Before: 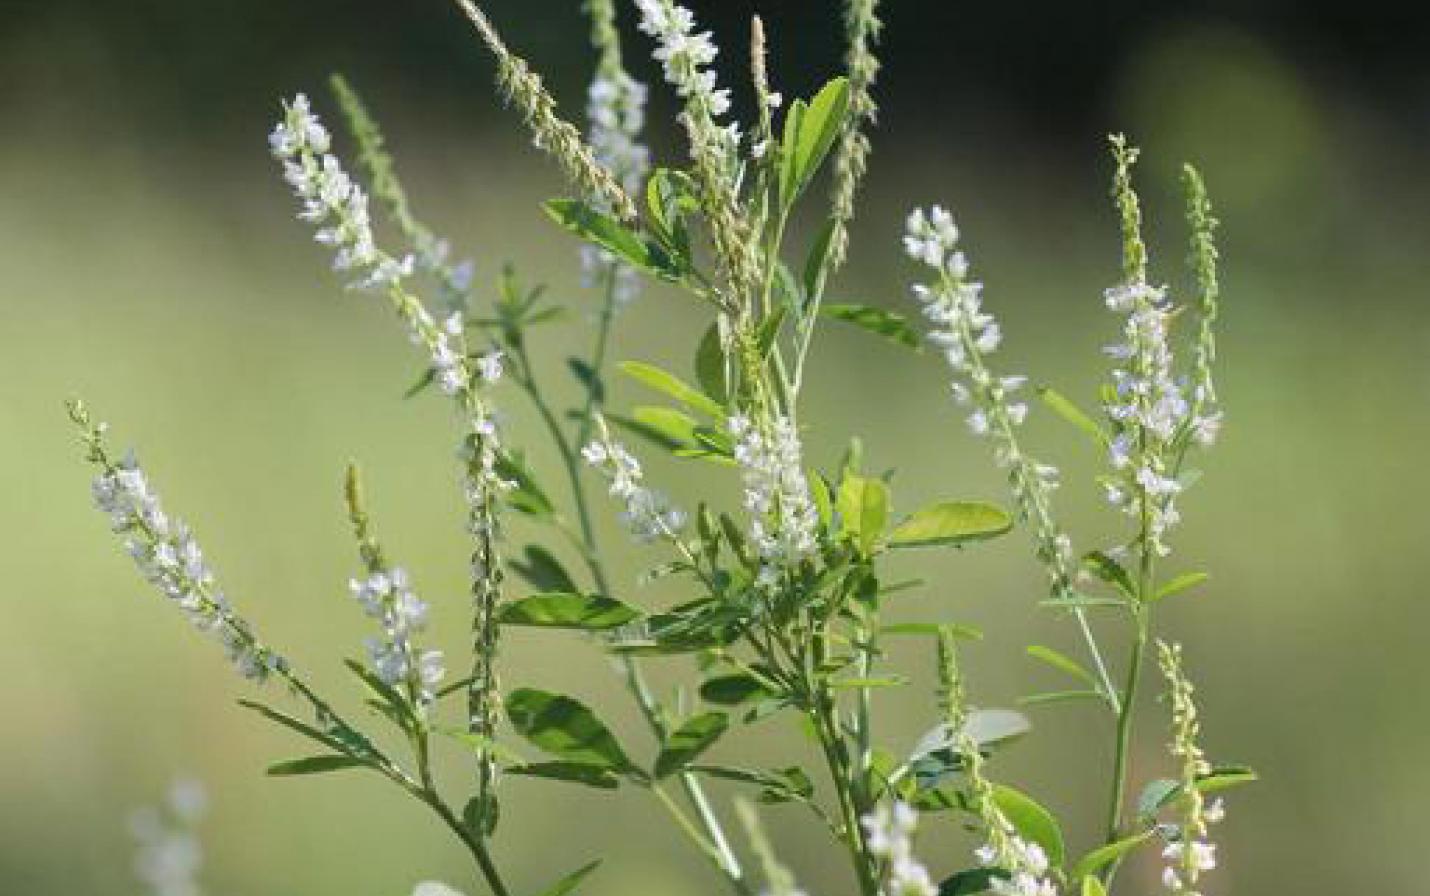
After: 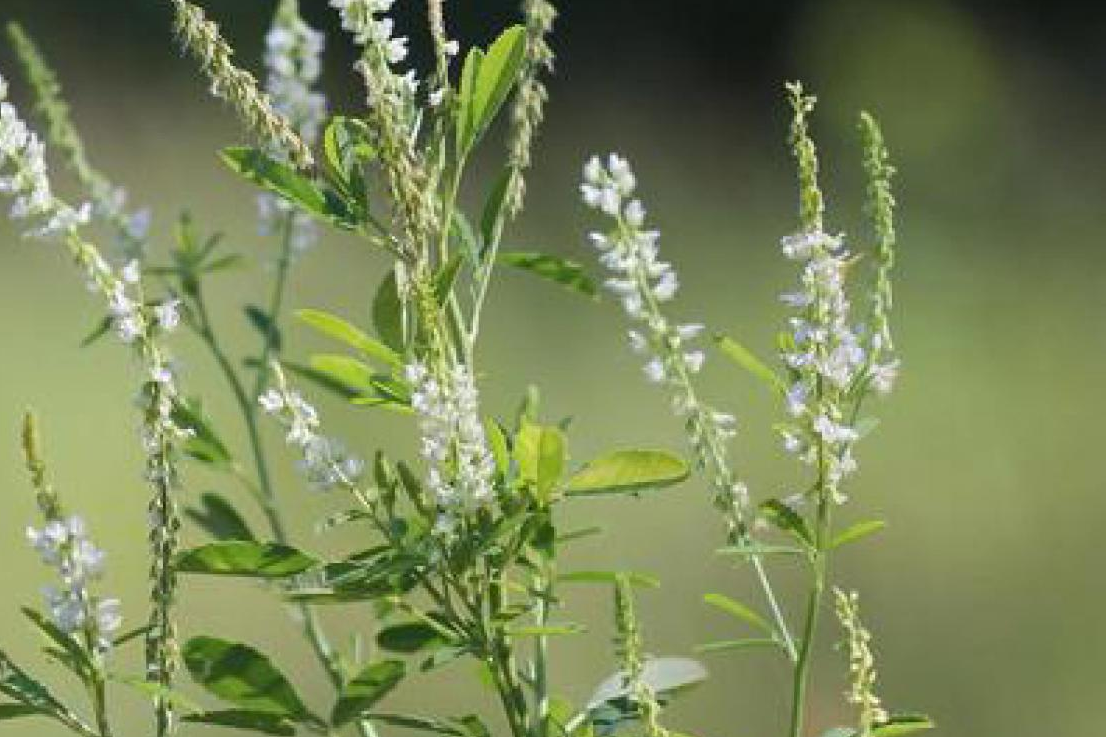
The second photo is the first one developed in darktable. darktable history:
crop: left 22.639%, top 5.874%, bottom 11.866%
